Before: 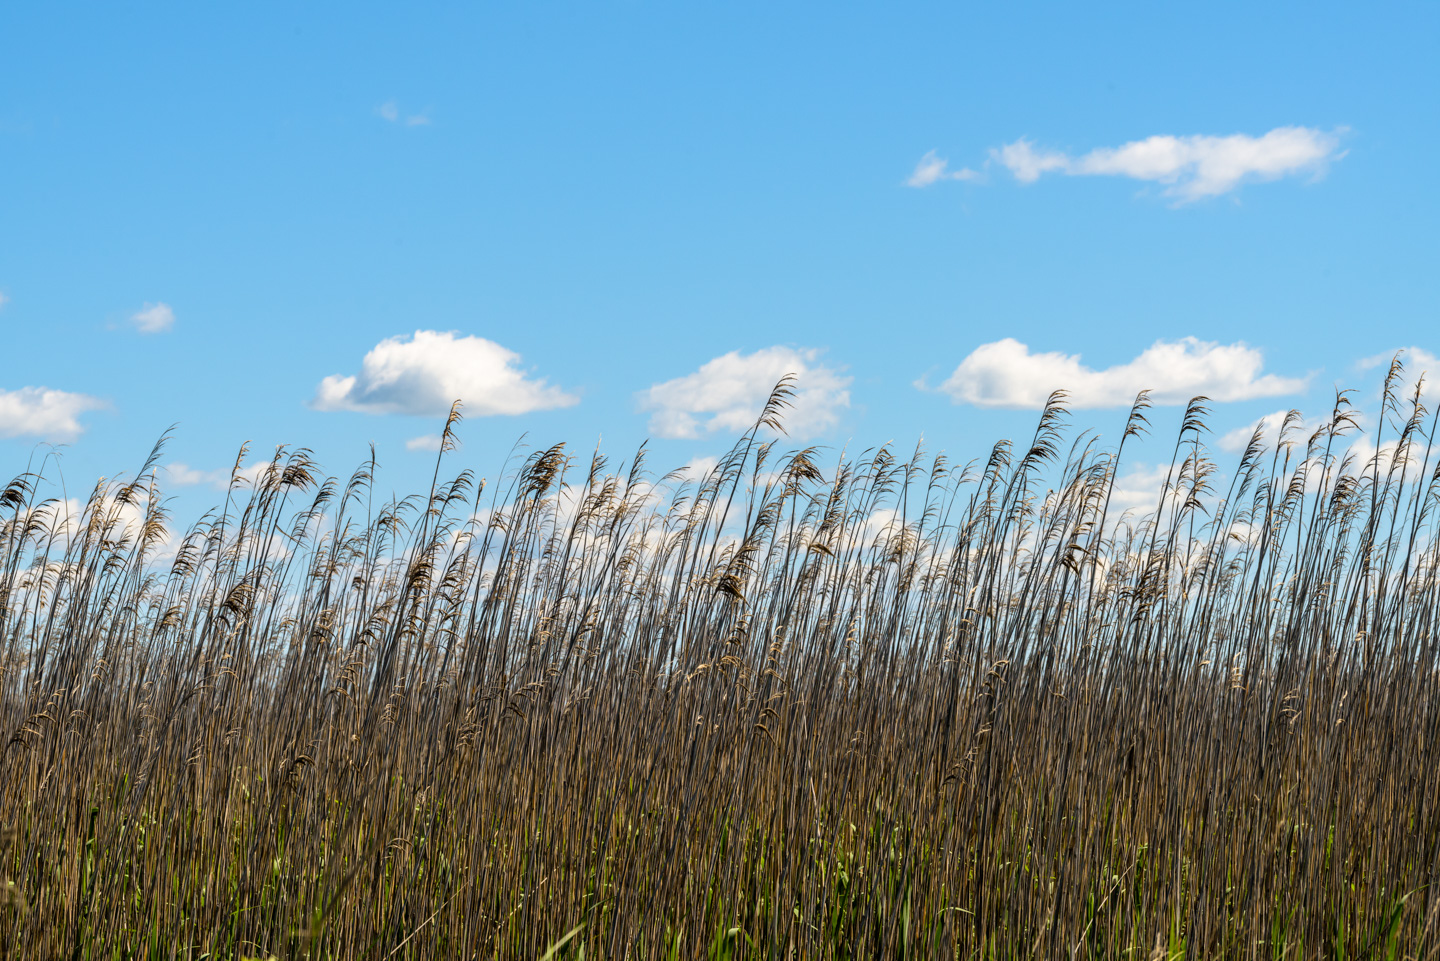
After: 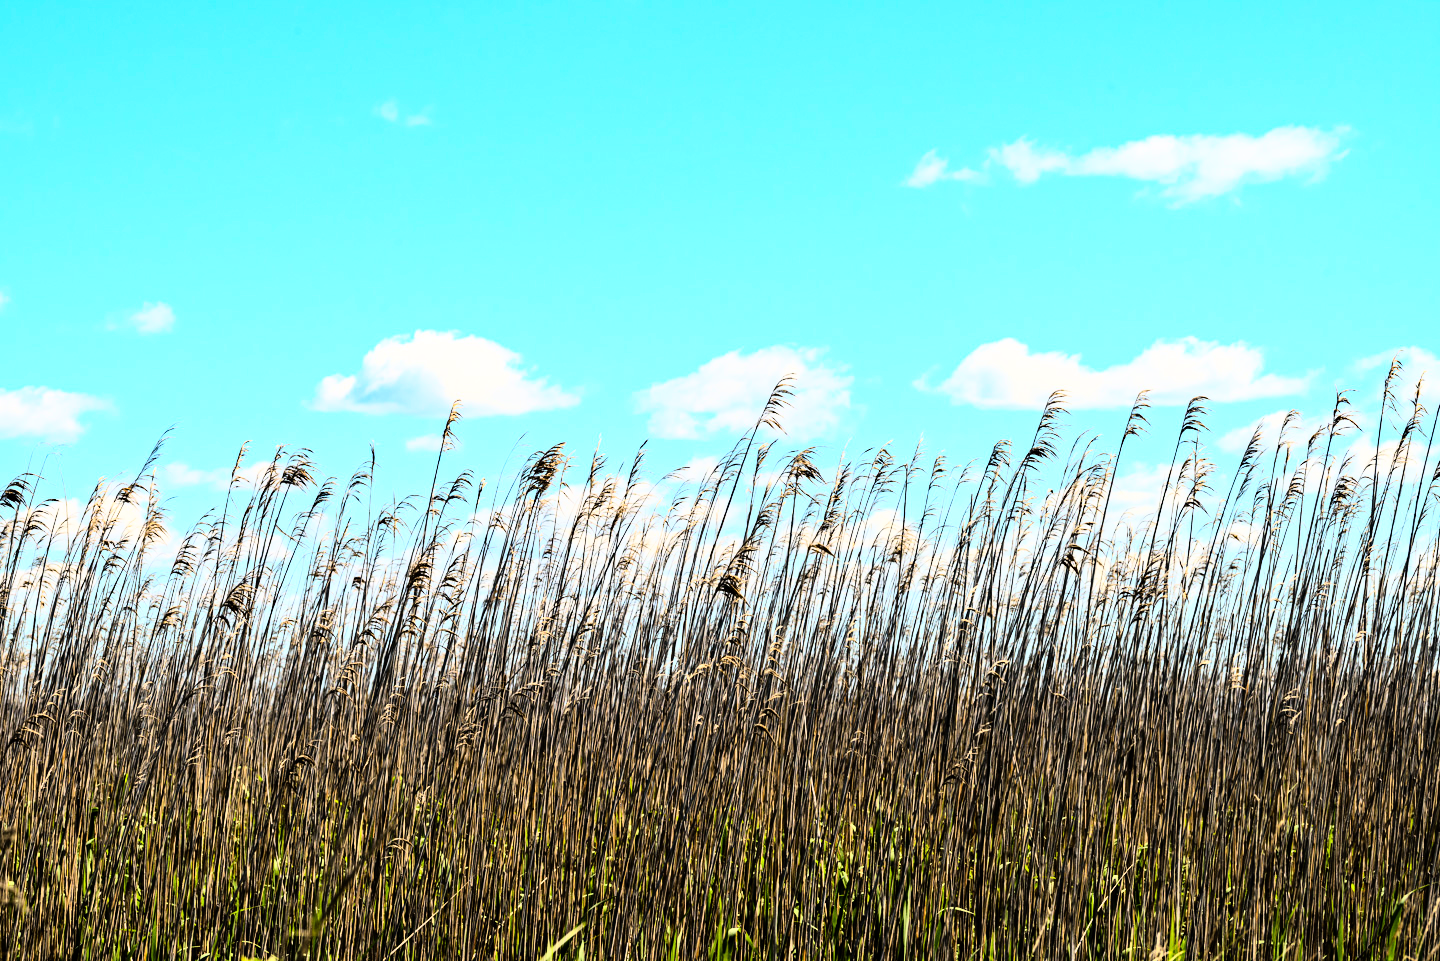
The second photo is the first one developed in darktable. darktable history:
haze removal: strength 0.29, distance 0.25, compatibility mode true, adaptive false
rgb curve: curves: ch0 [(0, 0) (0.21, 0.15) (0.24, 0.21) (0.5, 0.75) (0.75, 0.96) (0.89, 0.99) (1, 1)]; ch1 [(0, 0.02) (0.21, 0.13) (0.25, 0.2) (0.5, 0.67) (0.75, 0.9) (0.89, 0.97) (1, 1)]; ch2 [(0, 0.02) (0.21, 0.13) (0.25, 0.2) (0.5, 0.67) (0.75, 0.9) (0.89, 0.97) (1, 1)], compensate middle gray true
